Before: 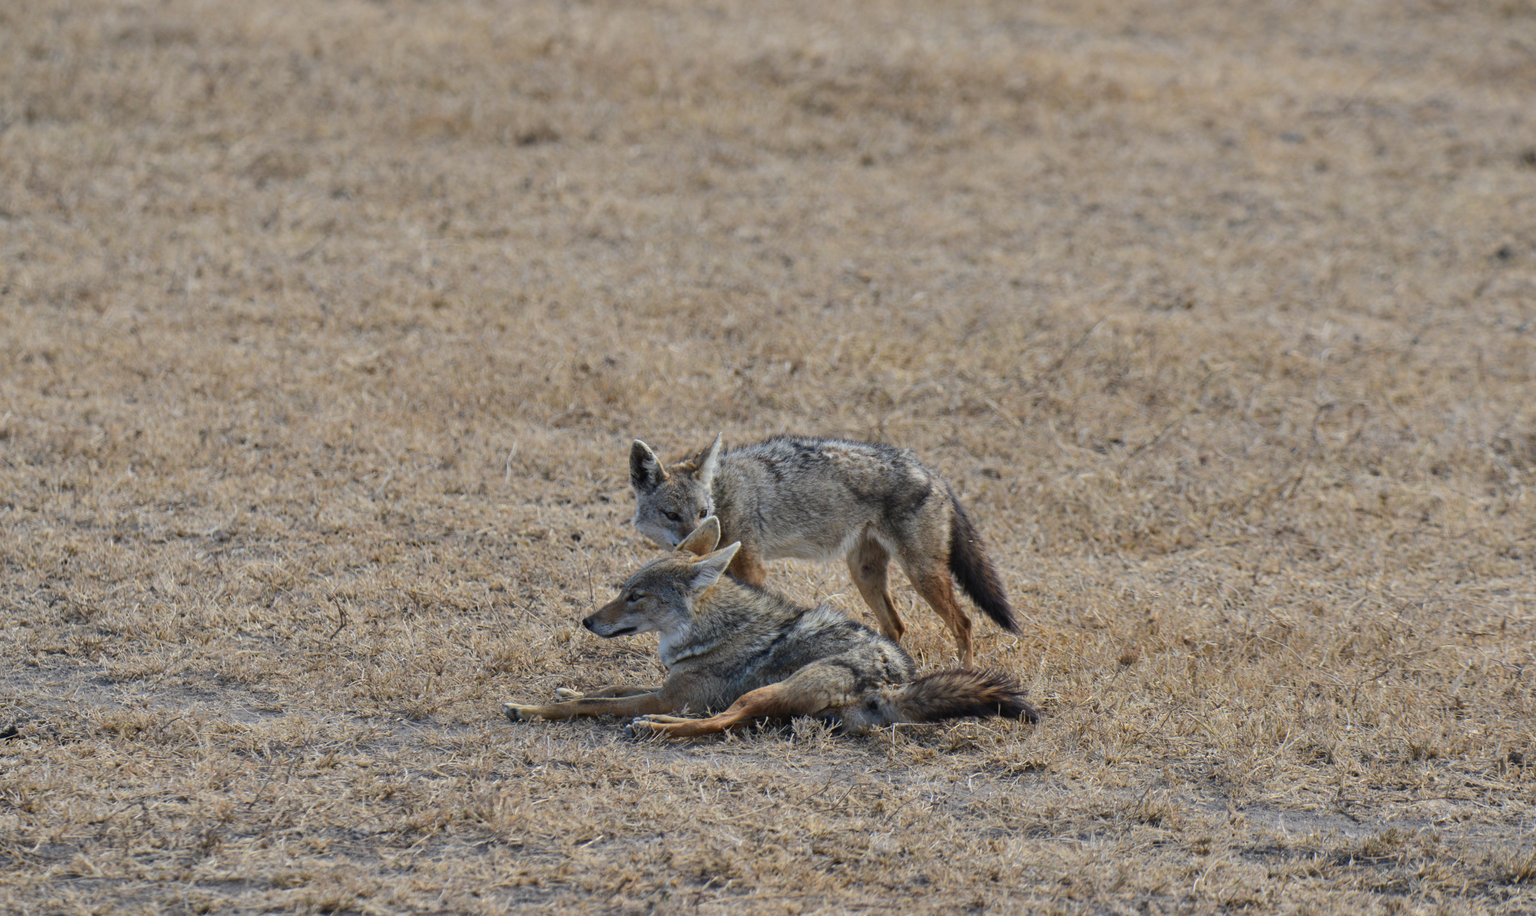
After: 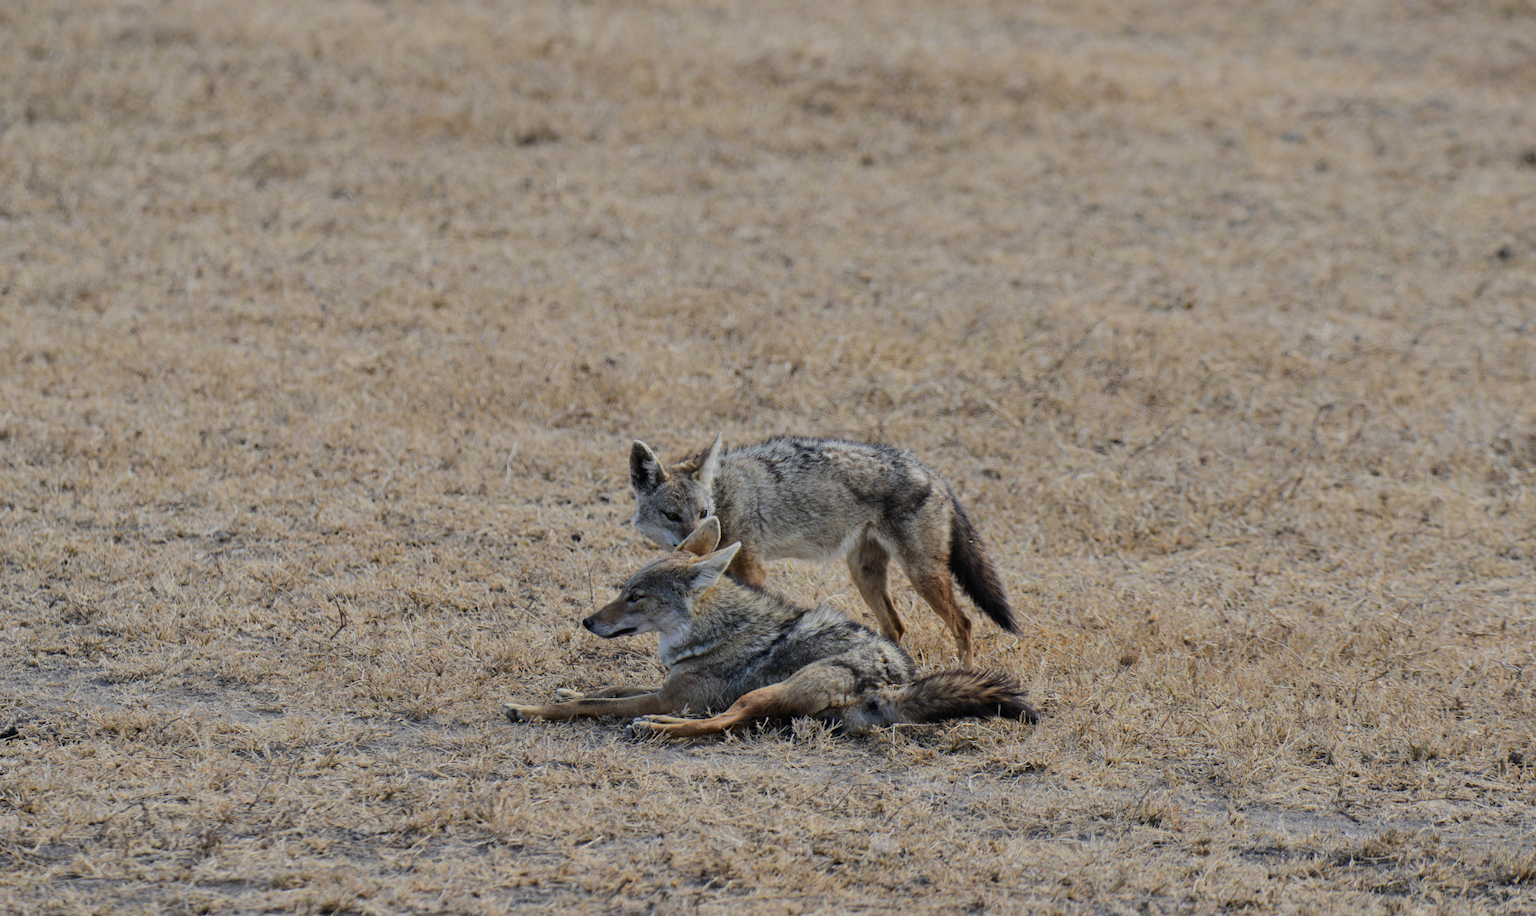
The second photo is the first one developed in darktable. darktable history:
filmic rgb: black relative exposure -7.65 EV, white relative exposure 4.56 EV, hardness 3.61, contrast 1.058, contrast in shadows safe
